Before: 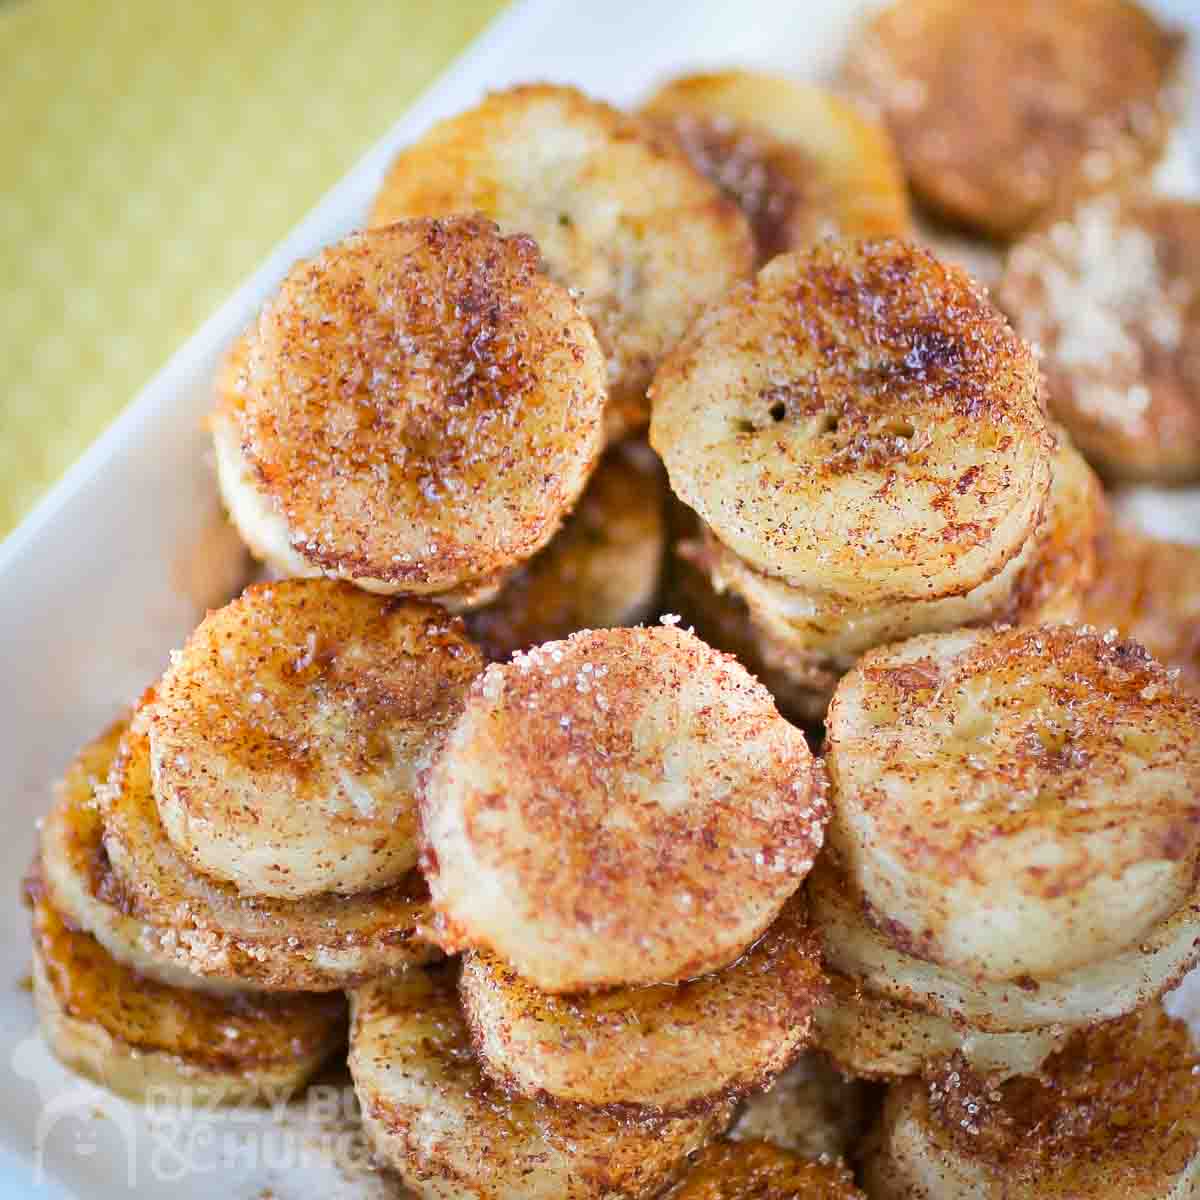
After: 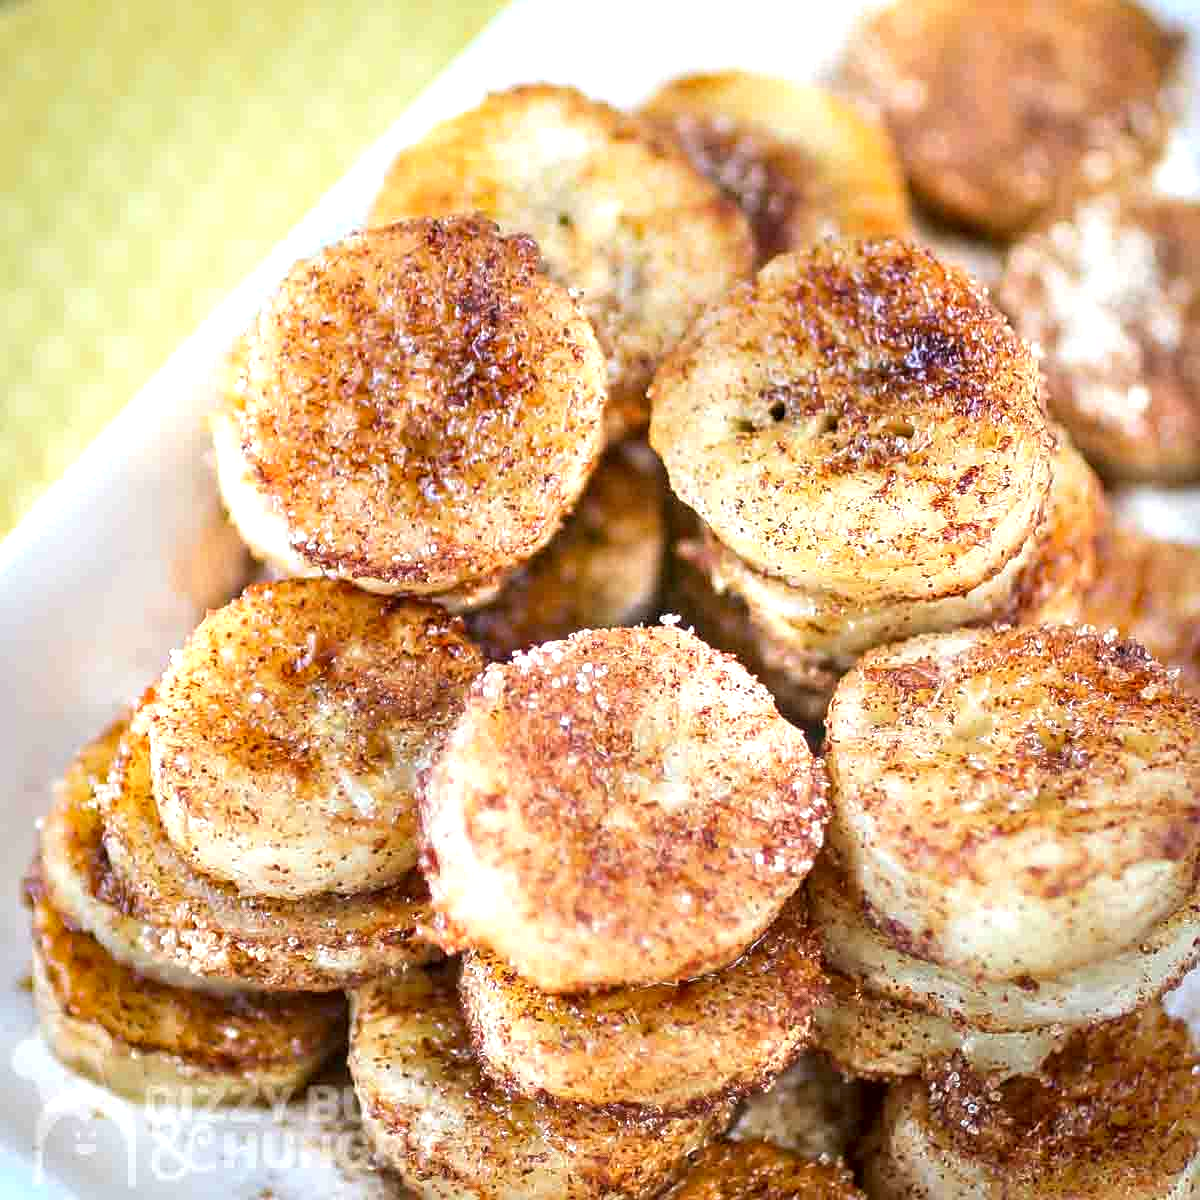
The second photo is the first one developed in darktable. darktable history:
exposure: black level correction 0, exposure 0.498 EV, compensate highlight preservation false
sharpen: amount 0.213
local contrast: detail 130%
